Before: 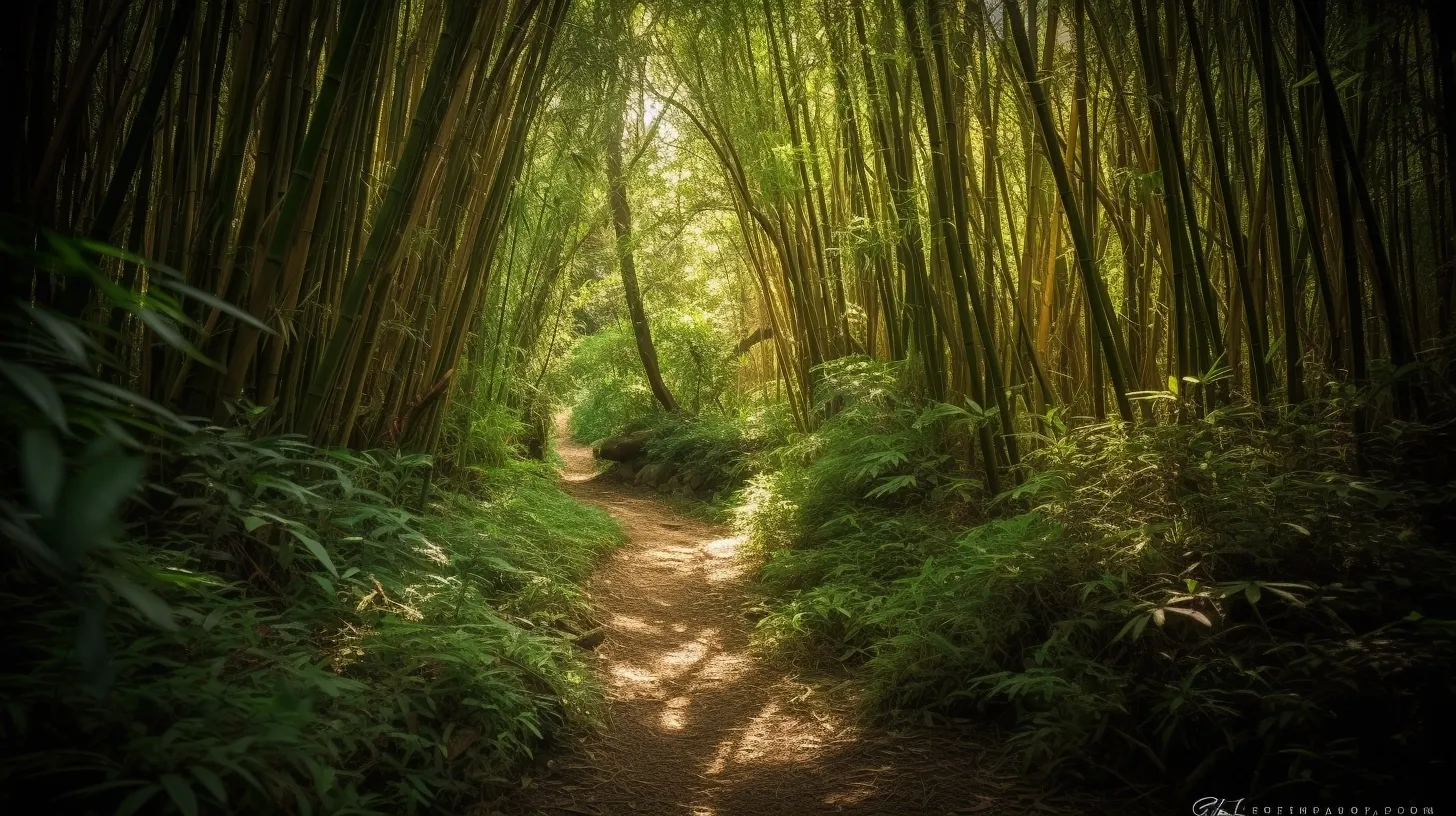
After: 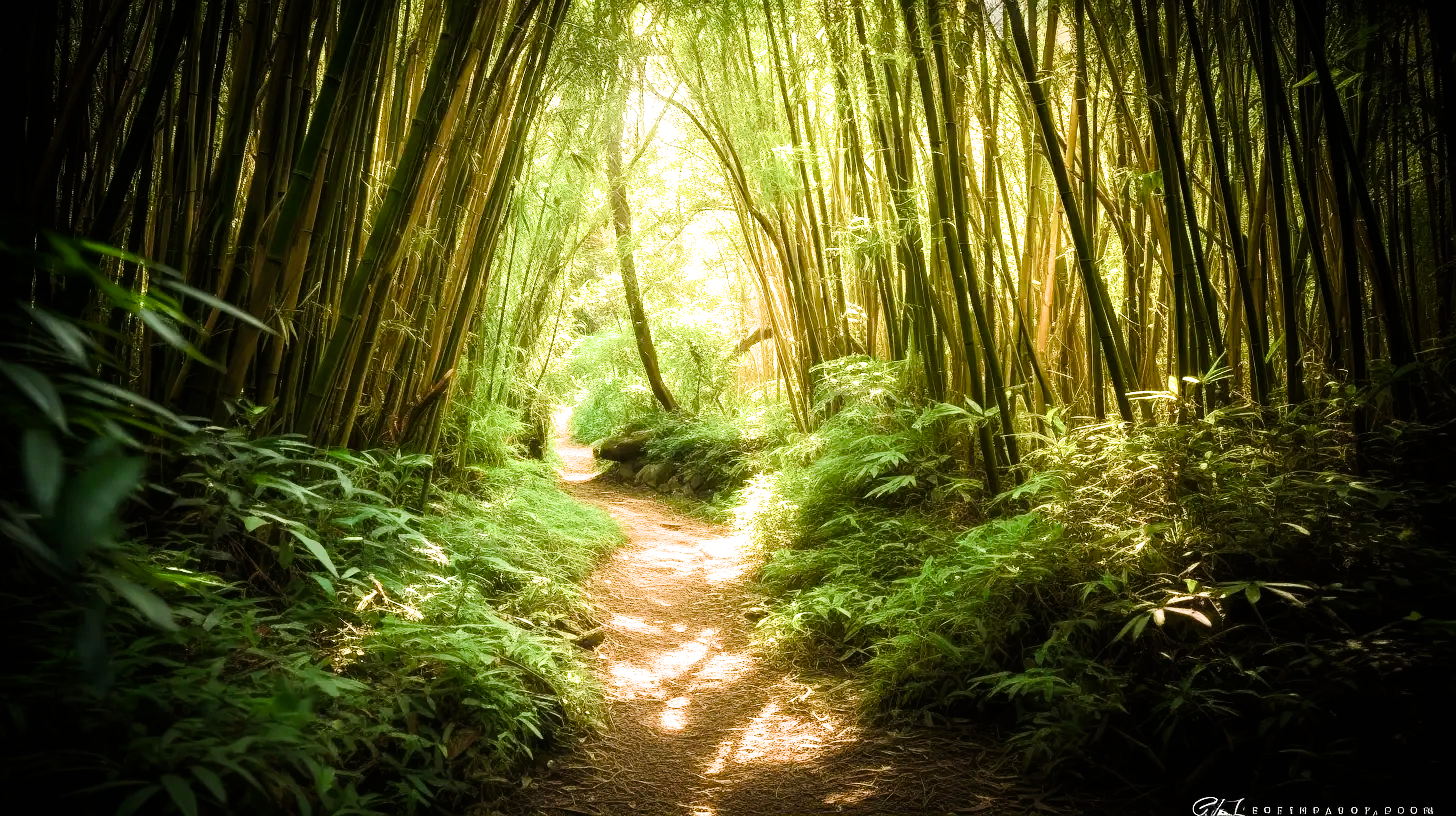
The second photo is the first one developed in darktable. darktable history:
color balance rgb: linear chroma grading › shadows 32%, linear chroma grading › global chroma -2%, linear chroma grading › mid-tones 4%, perceptual saturation grading › global saturation -2%, perceptual saturation grading › highlights -8%, perceptual saturation grading › mid-tones 8%, perceptual saturation grading › shadows 4%, perceptual brilliance grading › highlights 8%, perceptual brilliance grading › mid-tones 4%, perceptual brilliance grading › shadows 2%, global vibrance 16%, saturation formula JzAzBz (2021)
tone equalizer: -8 EV -0.75 EV, -7 EV -0.7 EV, -6 EV -0.6 EV, -5 EV -0.4 EV, -3 EV 0.4 EV, -2 EV 0.6 EV, -1 EV 0.7 EV, +0 EV 0.75 EV, edges refinement/feathering 500, mask exposure compensation -1.57 EV, preserve details no
filmic rgb: white relative exposure 3.8 EV, hardness 4.35
exposure: black level correction 0, exposure 1.379 EV, compensate exposure bias true, compensate highlight preservation false
